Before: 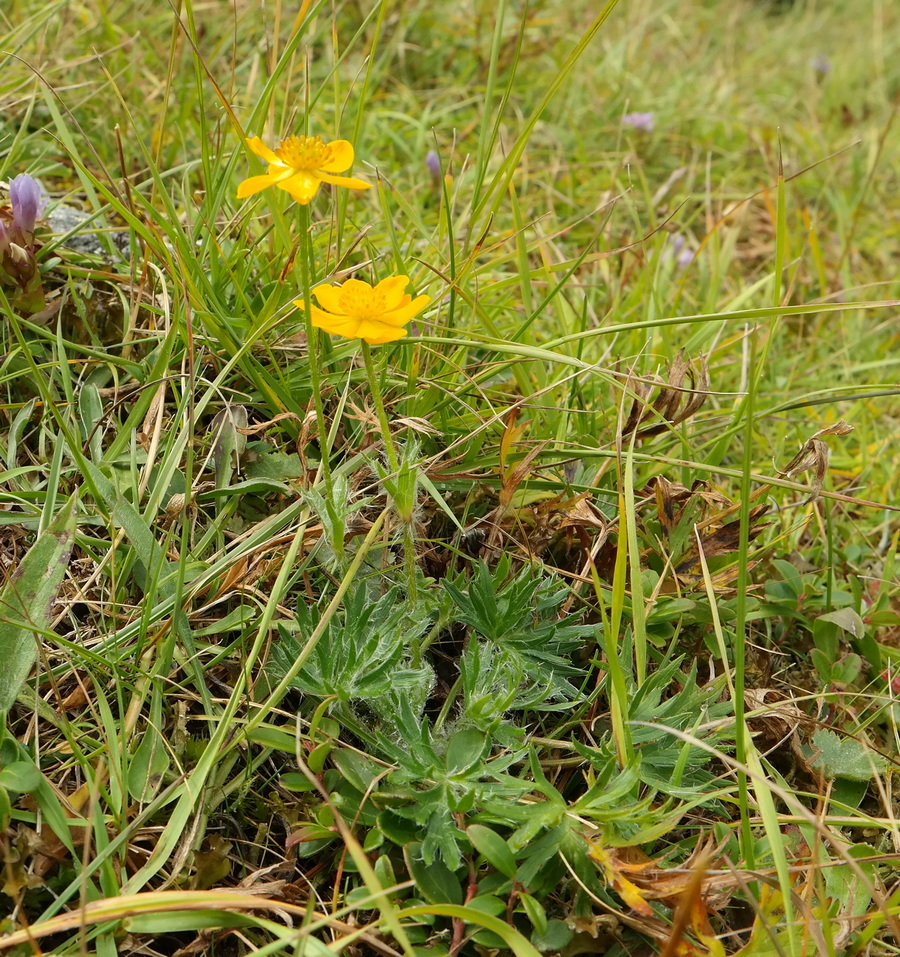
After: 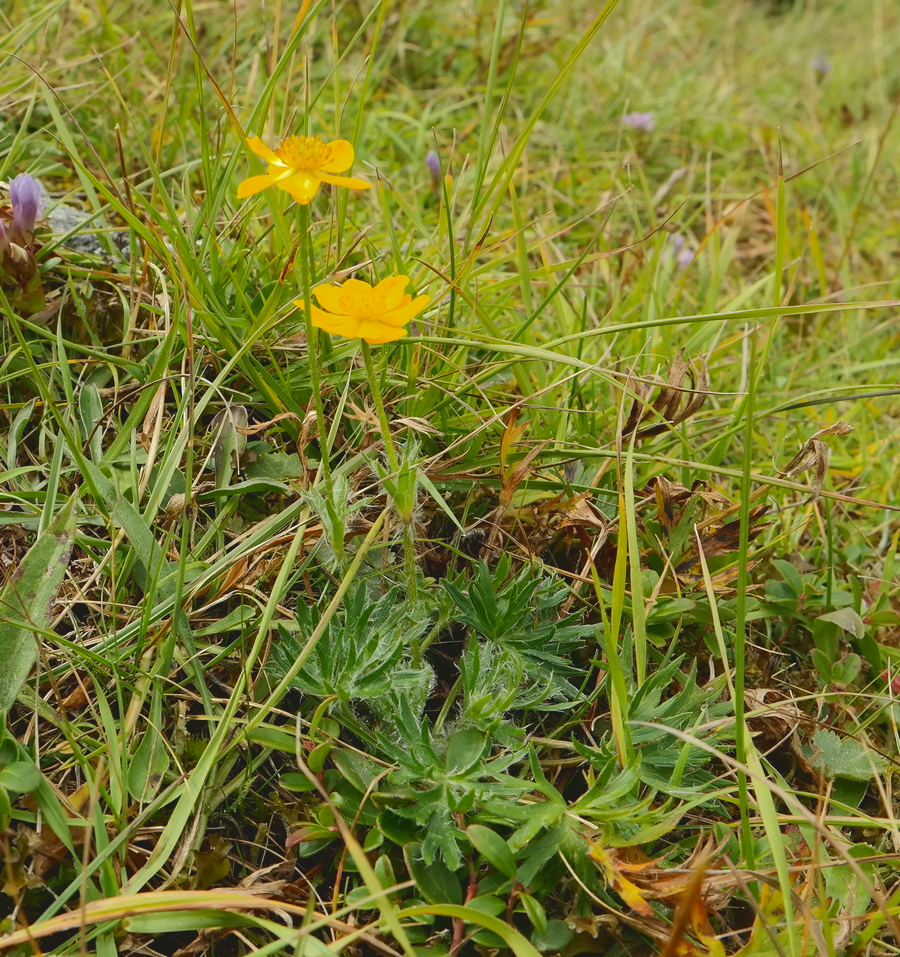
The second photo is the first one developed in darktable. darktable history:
tone curve: curves: ch0 [(0, 0) (0.003, 0.096) (0.011, 0.096) (0.025, 0.098) (0.044, 0.099) (0.069, 0.106) (0.1, 0.128) (0.136, 0.153) (0.177, 0.186) (0.224, 0.218) (0.277, 0.265) (0.335, 0.316) (0.399, 0.374) (0.468, 0.445) (0.543, 0.526) (0.623, 0.605) (0.709, 0.681) (0.801, 0.758) (0.898, 0.819) (1, 1)], color space Lab, independent channels, preserve colors none
